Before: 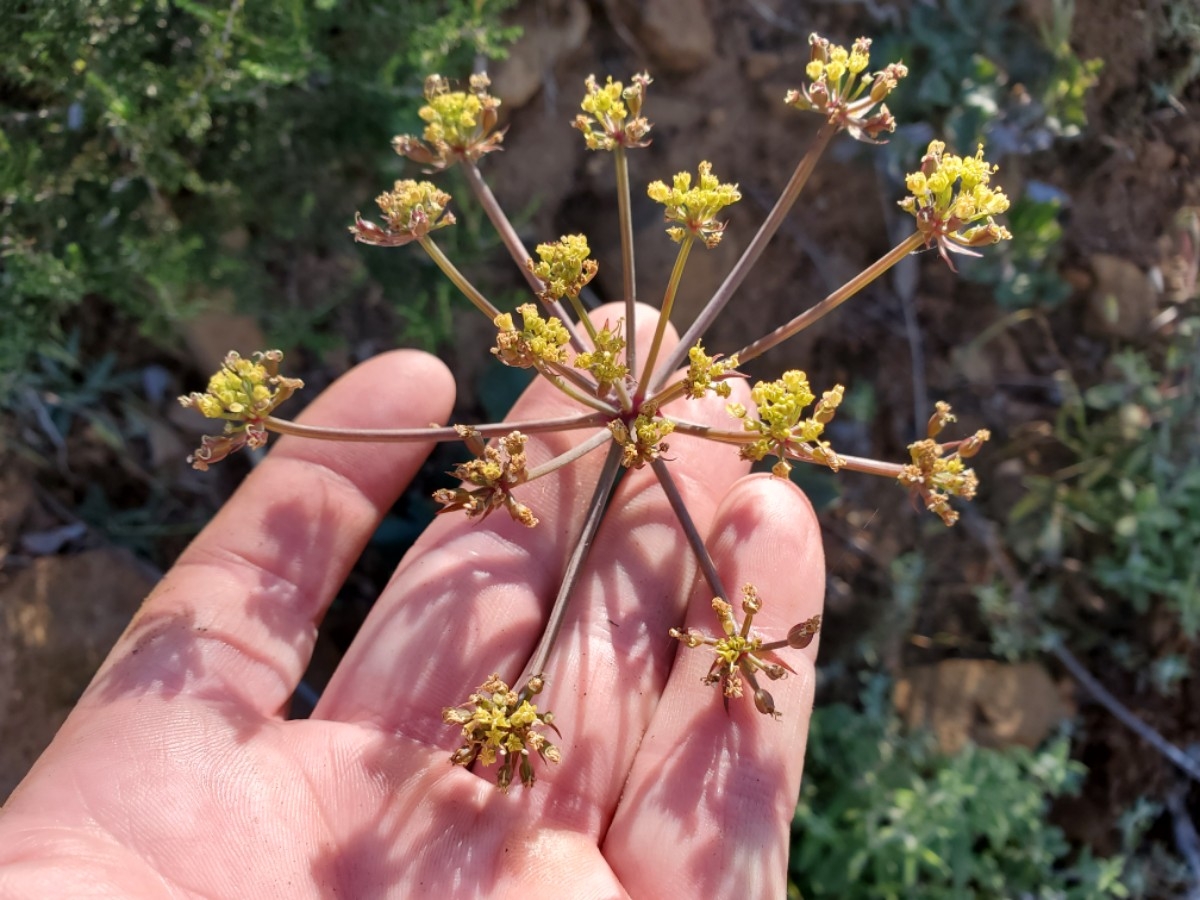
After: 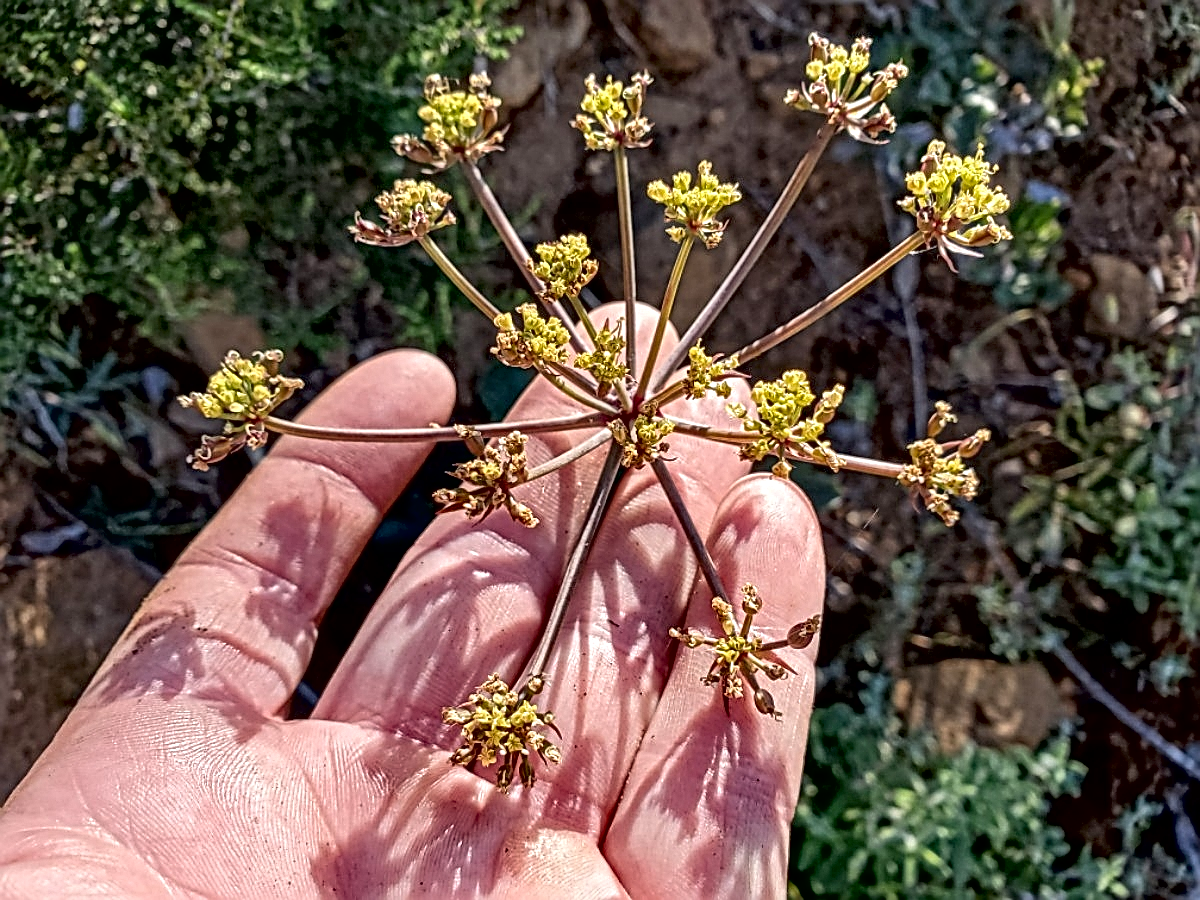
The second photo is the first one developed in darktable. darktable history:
exposure: black level correction 0.01, exposure 0.015 EV, compensate exposure bias true, compensate highlight preservation false
local contrast: mode bilateral grid, contrast 19, coarseness 4, detail 299%, midtone range 0.2
sharpen: on, module defaults
